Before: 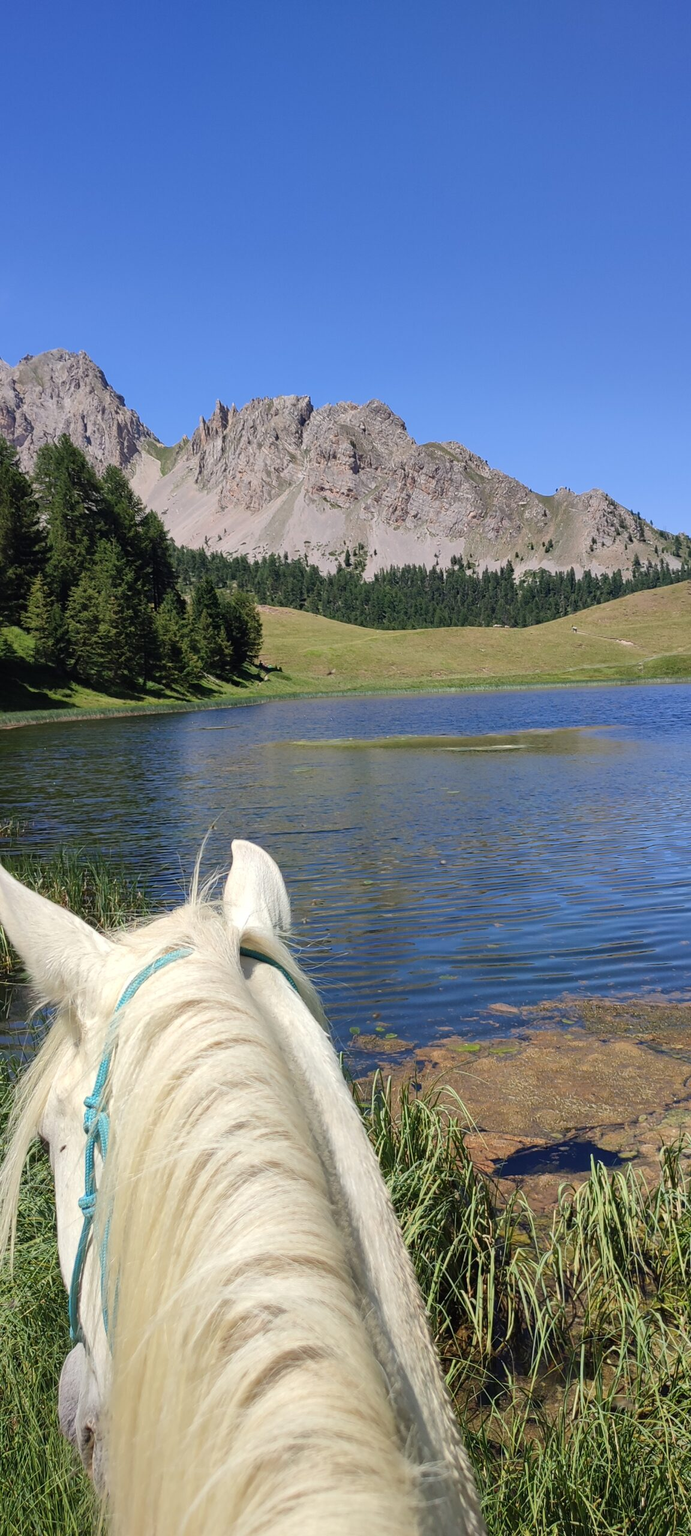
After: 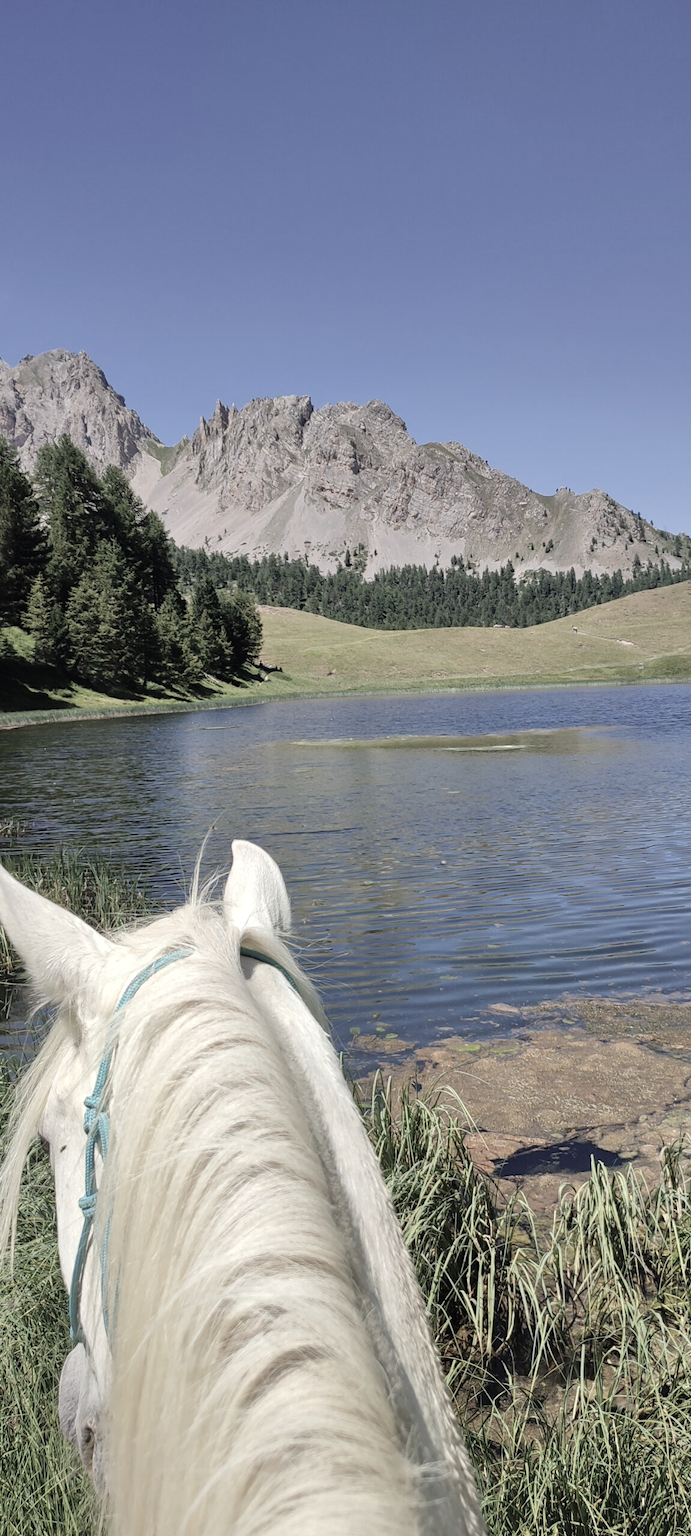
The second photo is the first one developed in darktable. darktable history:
color correction: saturation 0.5
tone equalizer: -8 EV 0.001 EV, -7 EV -0.004 EV, -6 EV 0.009 EV, -5 EV 0.032 EV, -4 EV 0.276 EV, -3 EV 0.644 EV, -2 EV 0.584 EV, -1 EV 0.187 EV, +0 EV 0.024 EV
